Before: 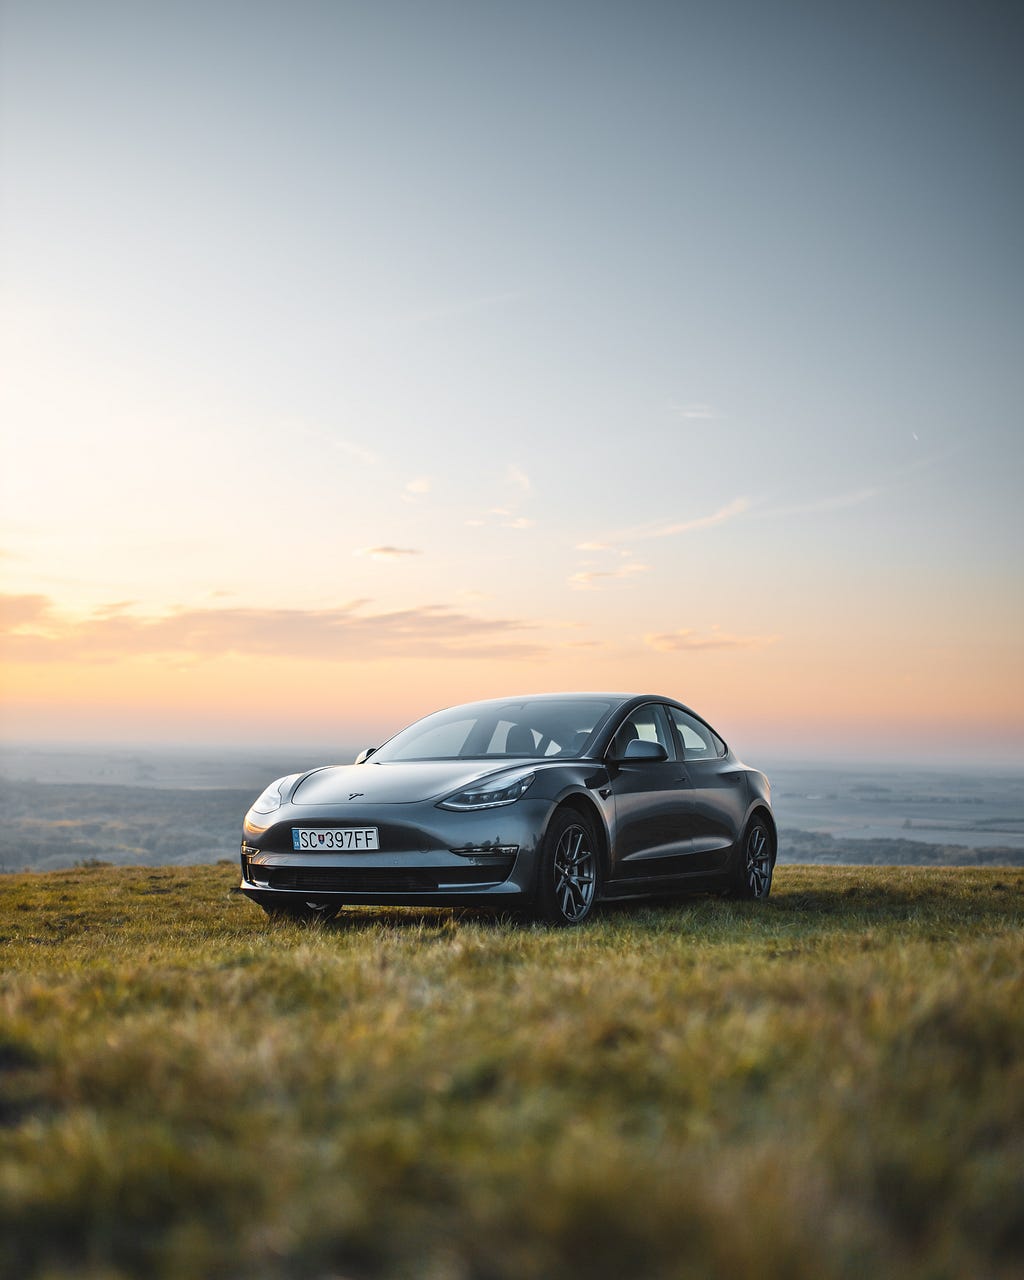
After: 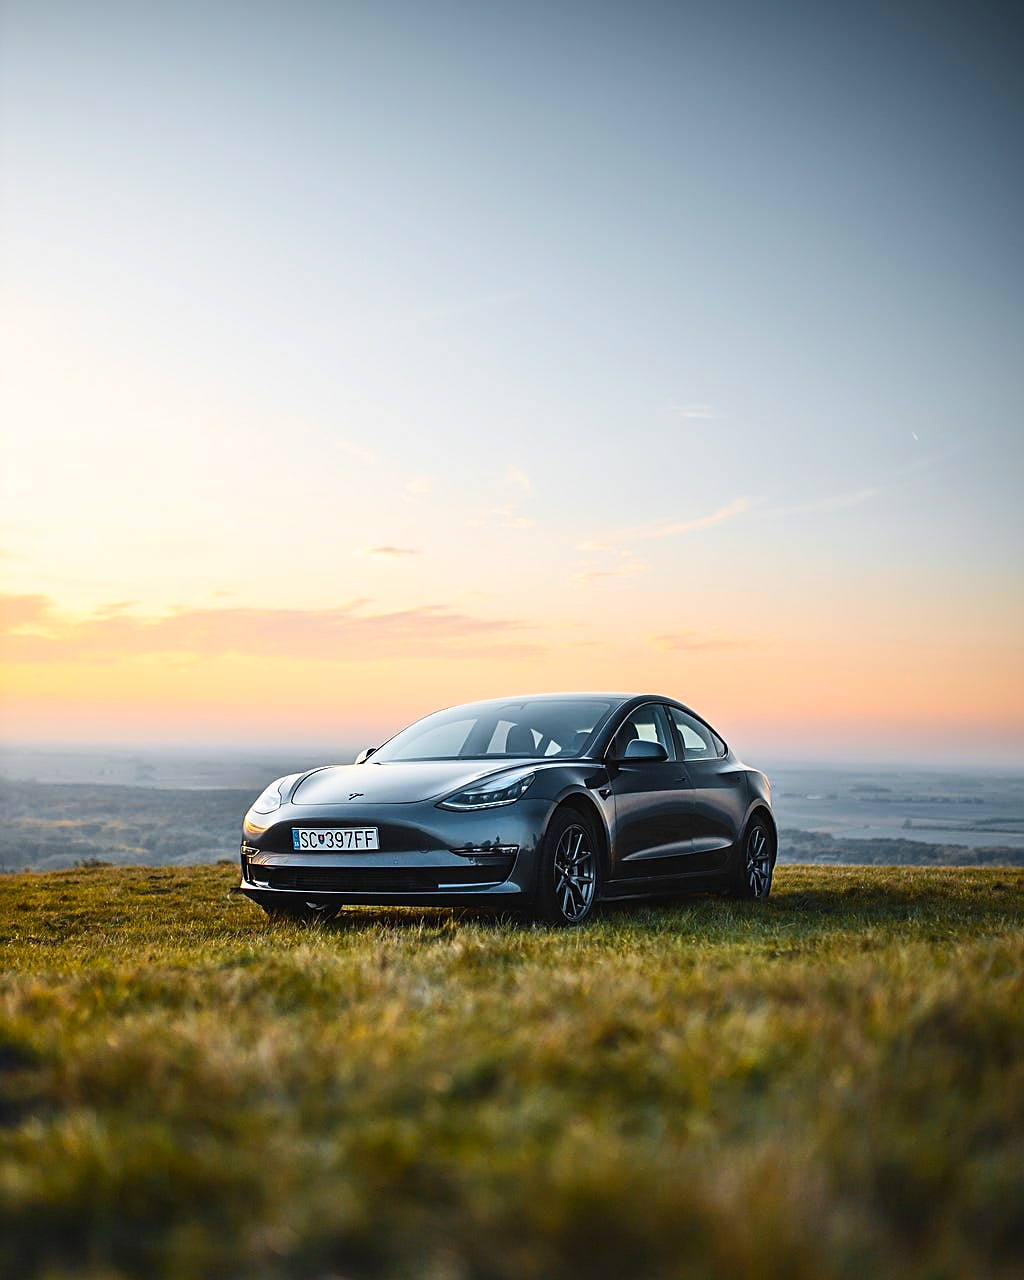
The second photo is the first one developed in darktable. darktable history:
contrast brightness saturation: contrast 0.18, saturation 0.3
sharpen: on, module defaults
